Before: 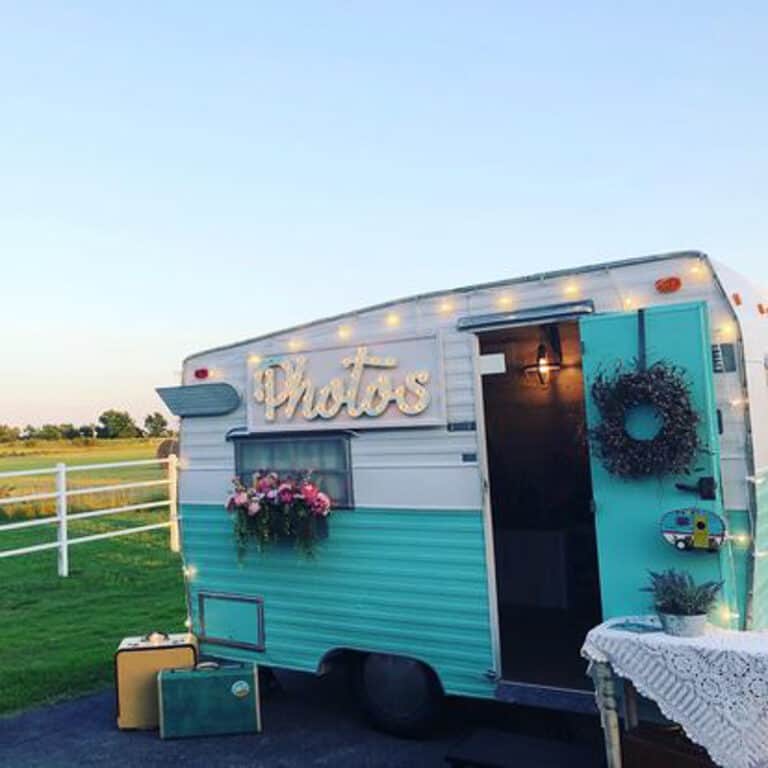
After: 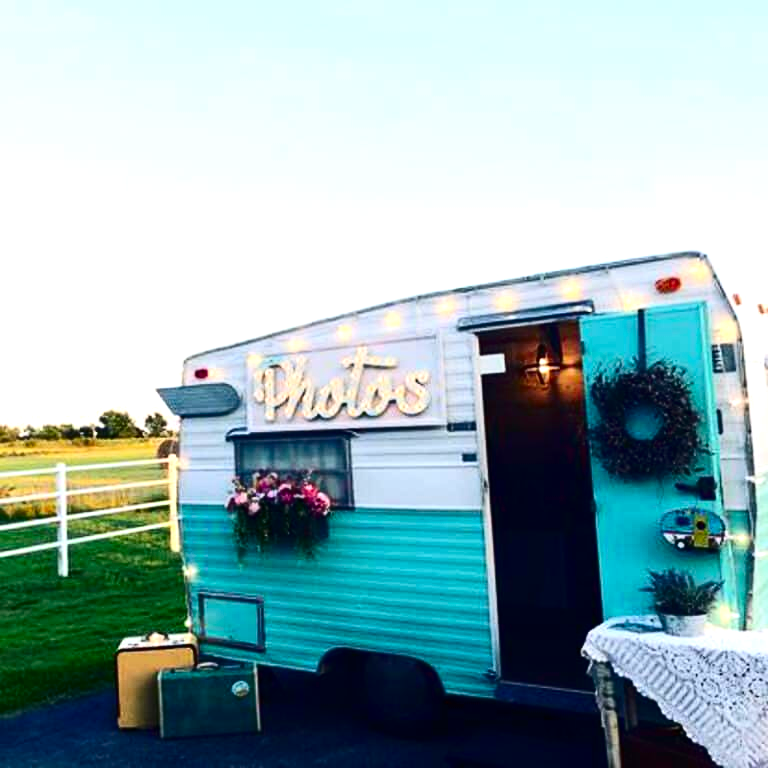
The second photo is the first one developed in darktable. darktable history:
contrast brightness saturation: contrast 0.24, brightness -0.24, saturation 0.14
exposure: exposure 0.657 EV, compensate highlight preservation false
